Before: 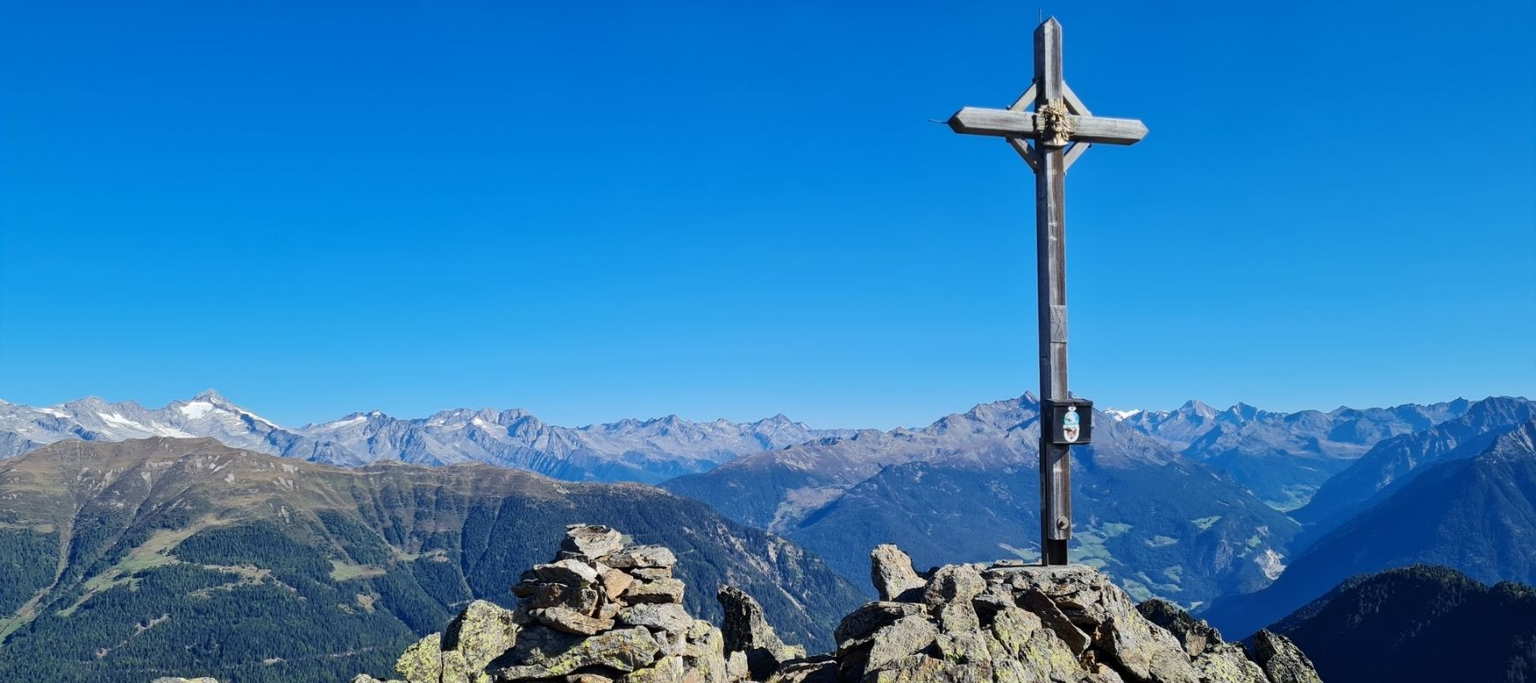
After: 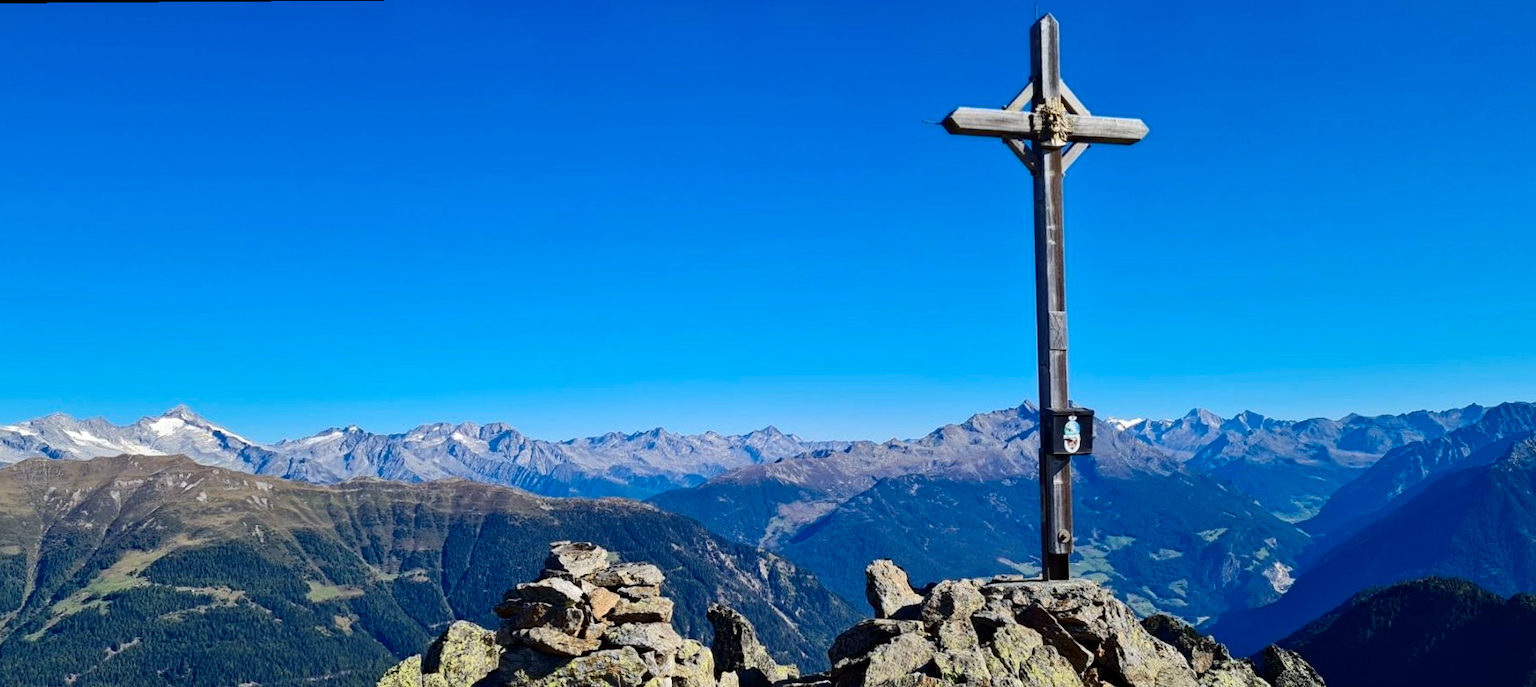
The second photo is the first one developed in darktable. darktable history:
crop: left 1.743%, right 0.268%, bottom 2.011%
rotate and perspective: rotation -0.45°, automatic cropping original format, crop left 0.008, crop right 0.992, crop top 0.012, crop bottom 0.988
contrast brightness saturation: contrast 0.13, brightness -0.05, saturation 0.16
tone equalizer: on, module defaults
haze removal: compatibility mode true, adaptive false
